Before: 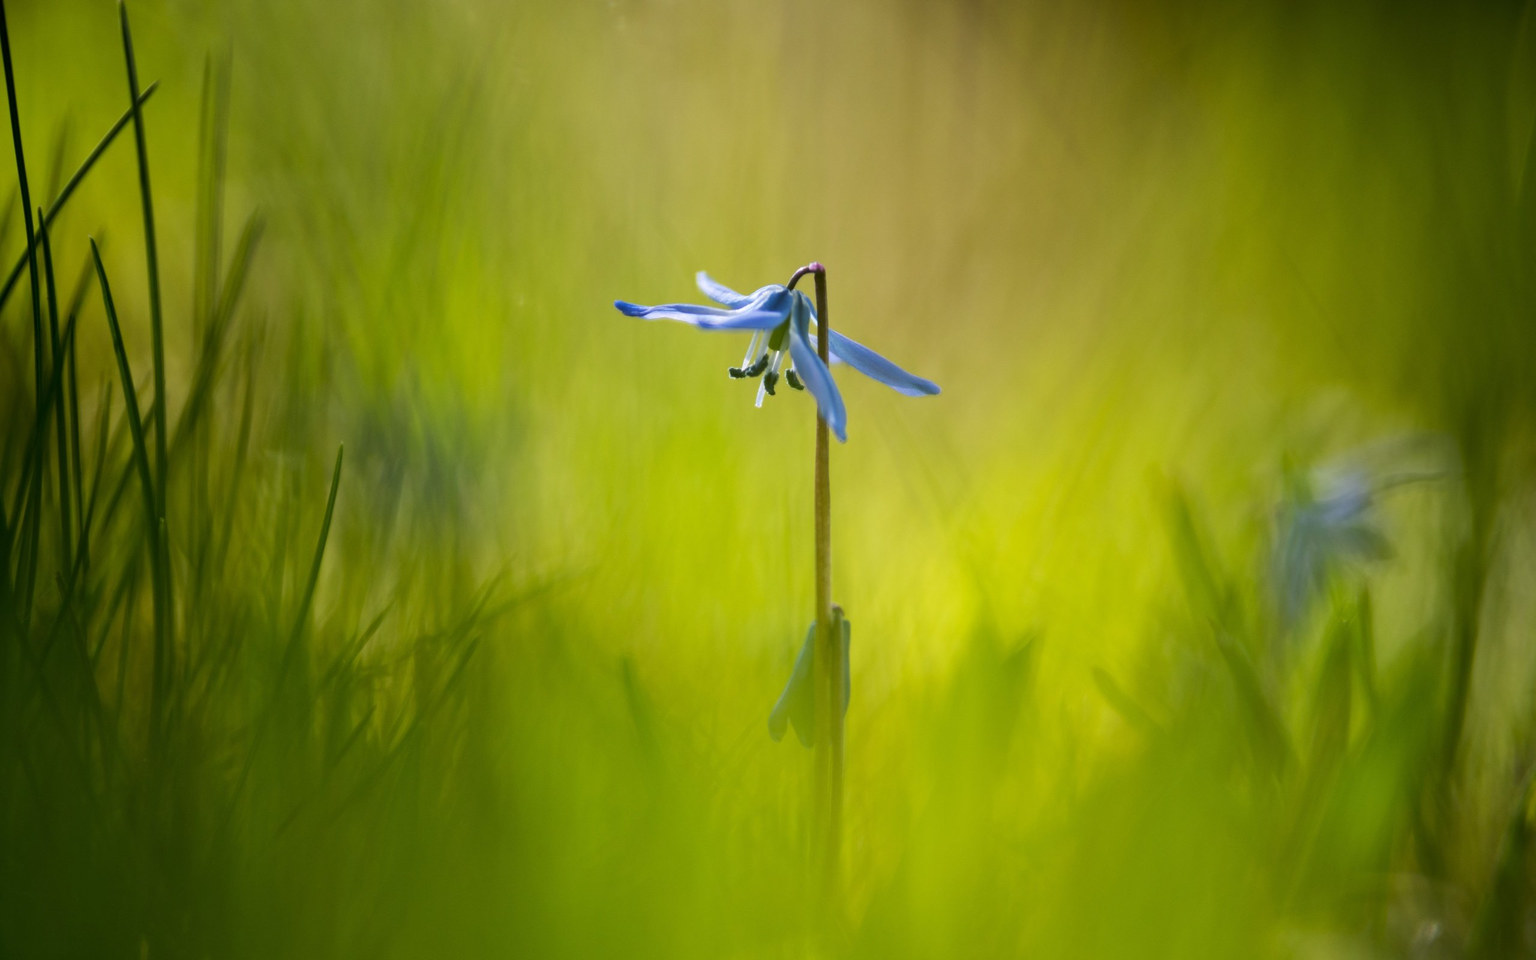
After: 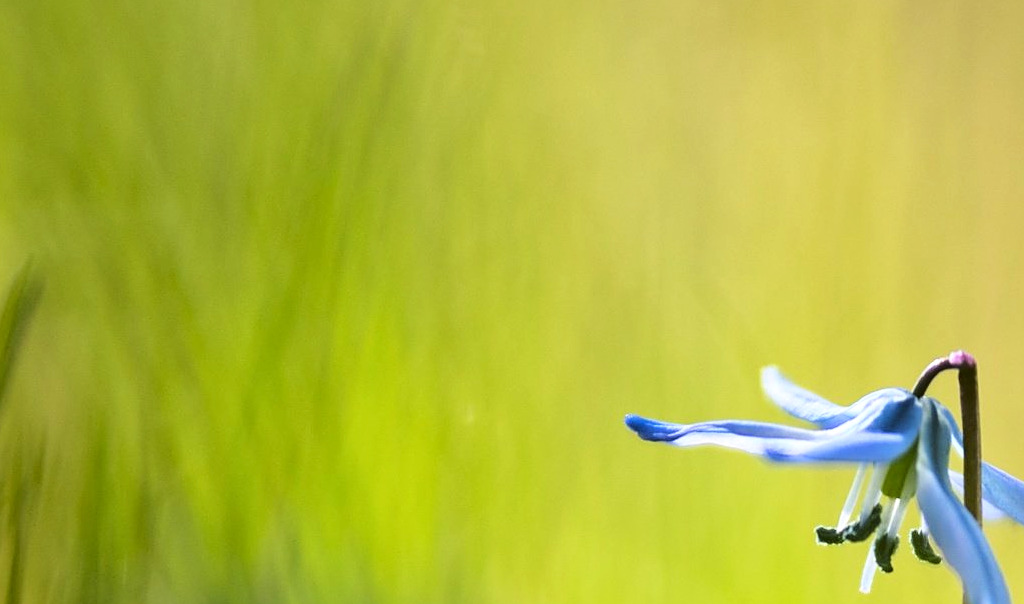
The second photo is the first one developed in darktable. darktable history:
local contrast: mode bilateral grid, contrast 19, coarseness 51, detail 120%, midtone range 0.2
exposure: exposure -0.155 EV, compensate highlight preservation false
sharpen: on, module defaults
crop: left 15.587%, top 5.421%, right 44.376%, bottom 56.768%
base curve: curves: ch0 [(0, 0) (0.028, 0.03) (0.121, 0.232) (0.46, 0.748) (0.859, 0.968) (1, 1)]
